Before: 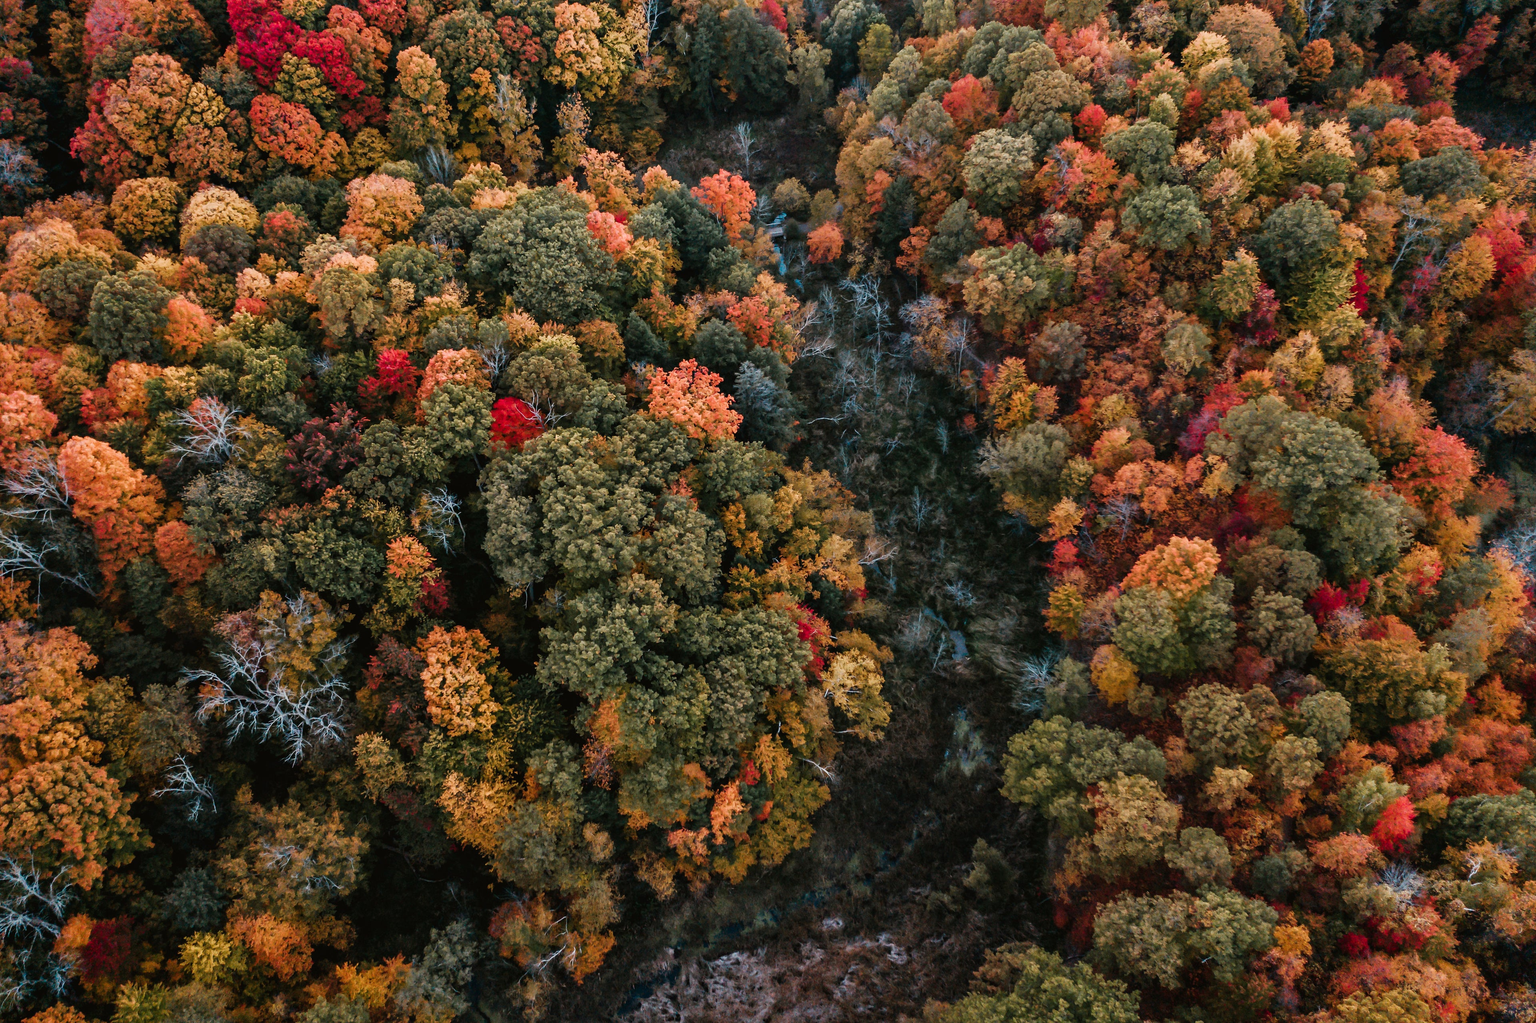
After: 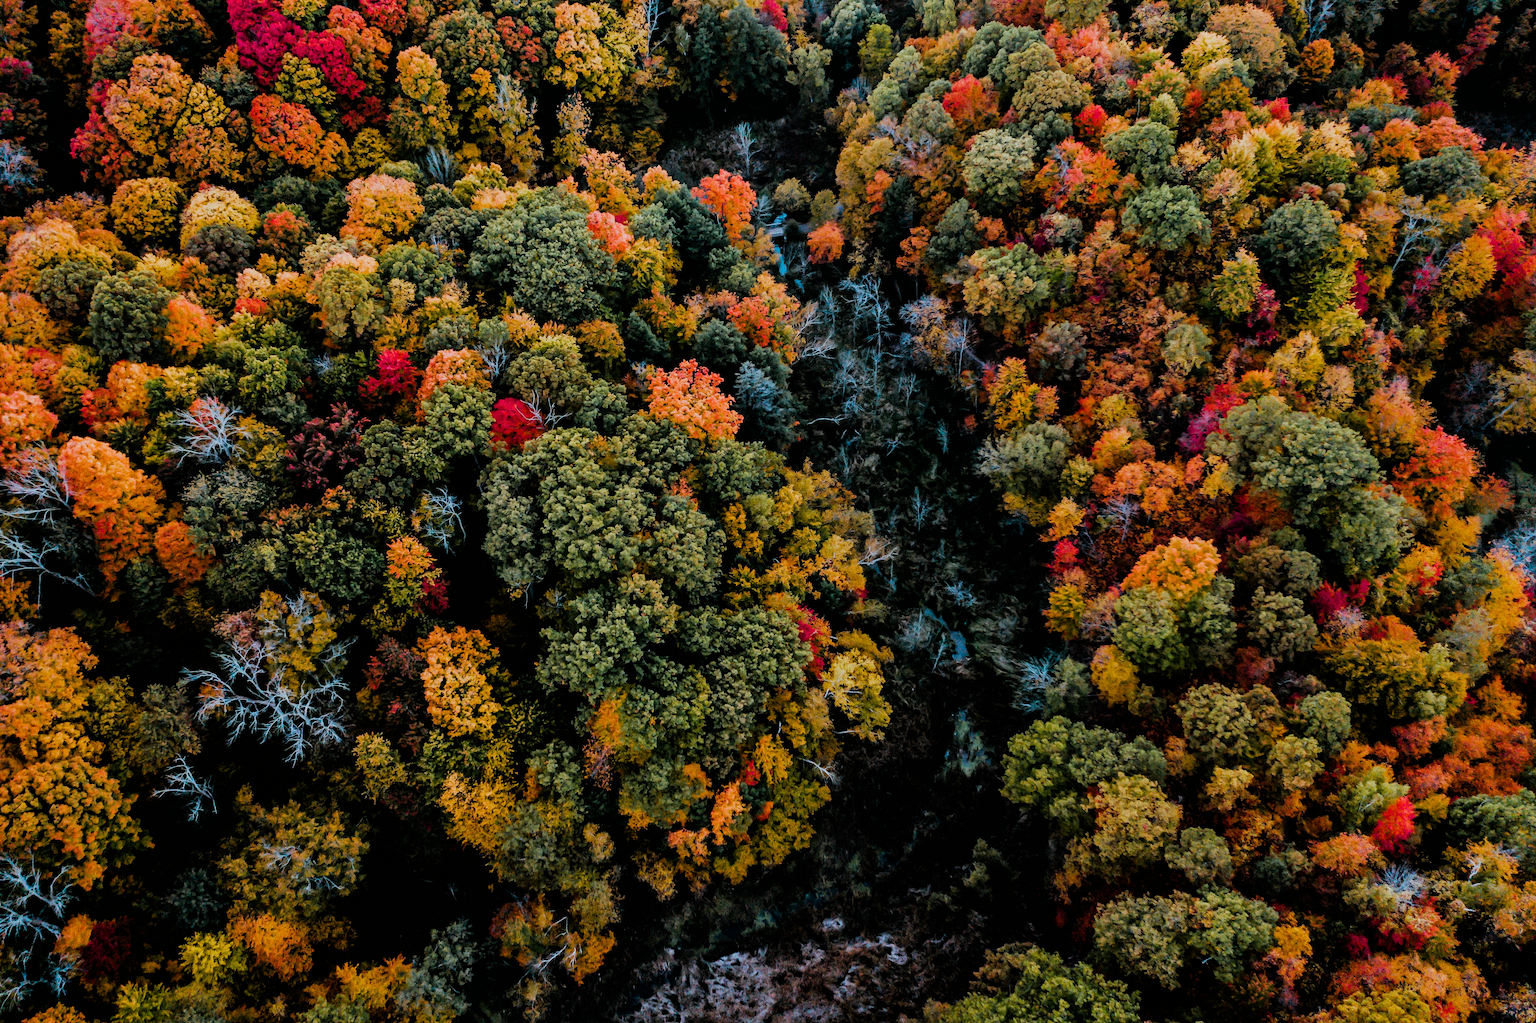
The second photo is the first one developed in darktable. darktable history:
exposure: black level correction 0.001, compensate highlight preservation false
filmic rgb: black relative exposure -5 EV, hardness 2.88, contrast 1.2
white balance: red 0.925, blue 1.046
rotate and perspective: automatic cropping off
grain: coarseness 0.09 ISO
color balance rgb: perceptual saturation grading › global saturation 25%, perceptual brilliance grading › mid-tones 10%, perceptual brilliance grading › shadows 15%, global vibrance 20%
haze removal: compatibility mode true, adaptive false
